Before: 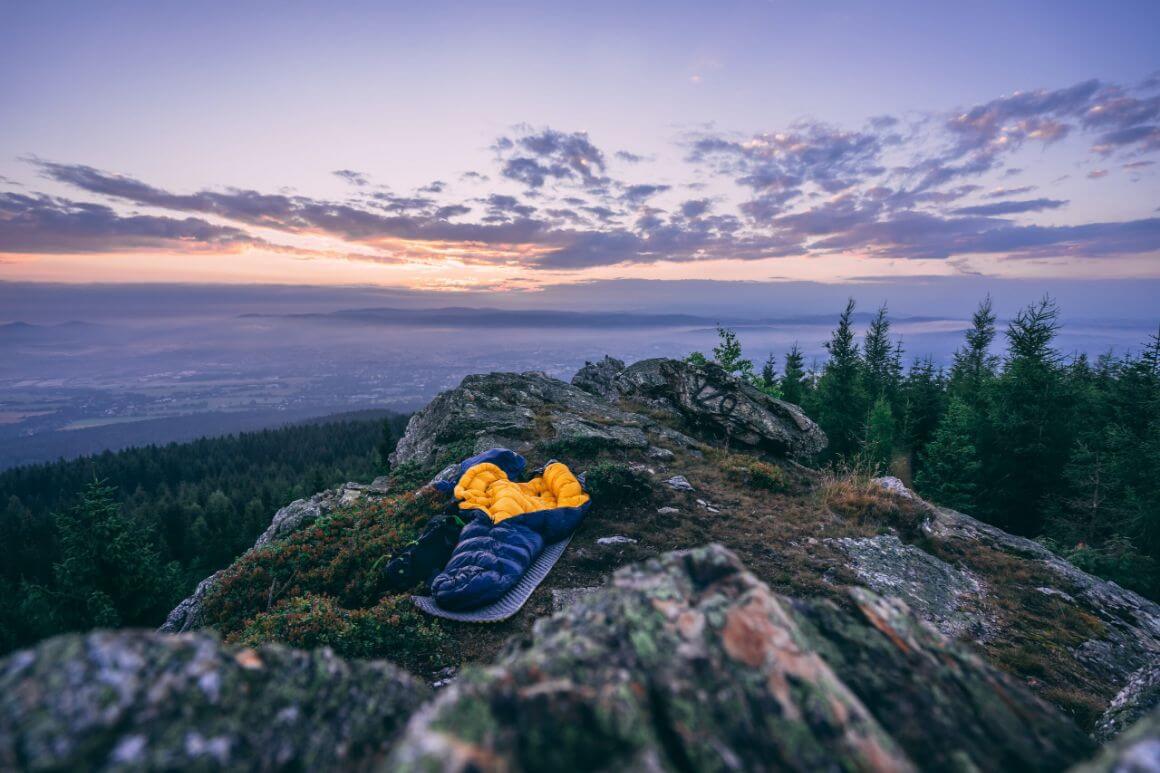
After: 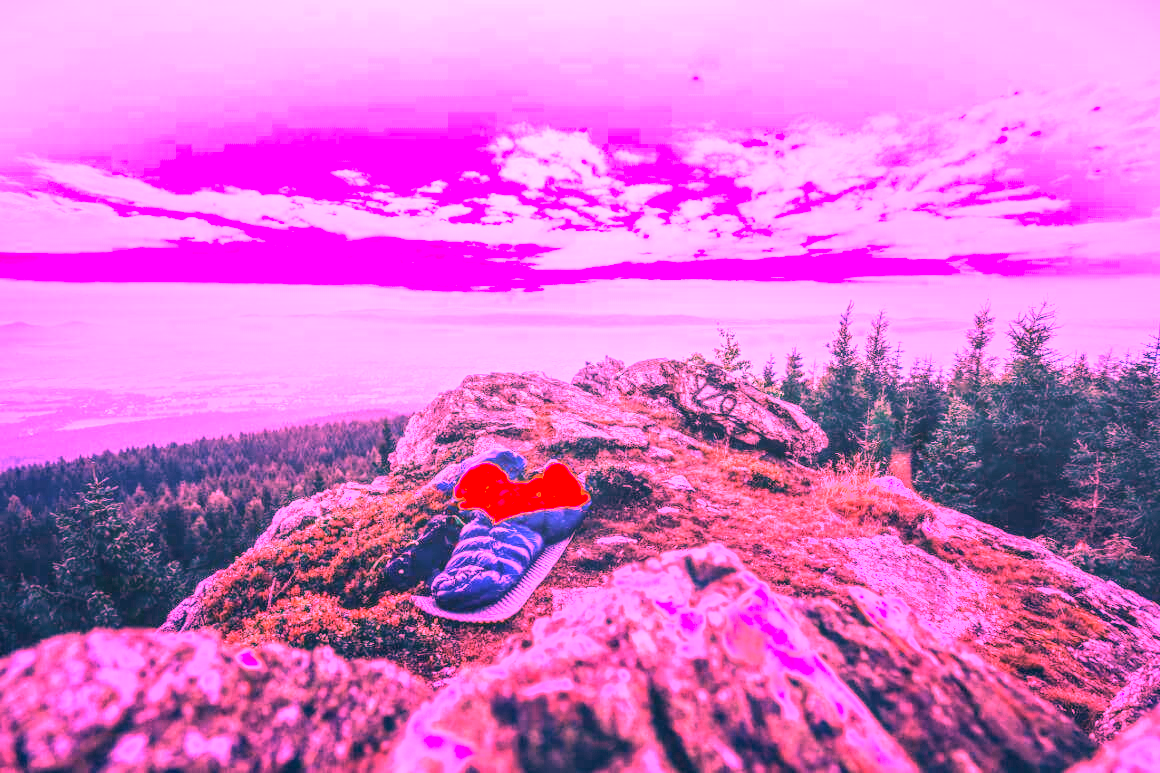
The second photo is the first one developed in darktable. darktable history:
white balance: red 4.26, blue 1.802
local contrast: on, module defaults
exposure: black level correction 0, exposure 0.7 EV, compensate exposure bias true, compensate highlight preservation false
